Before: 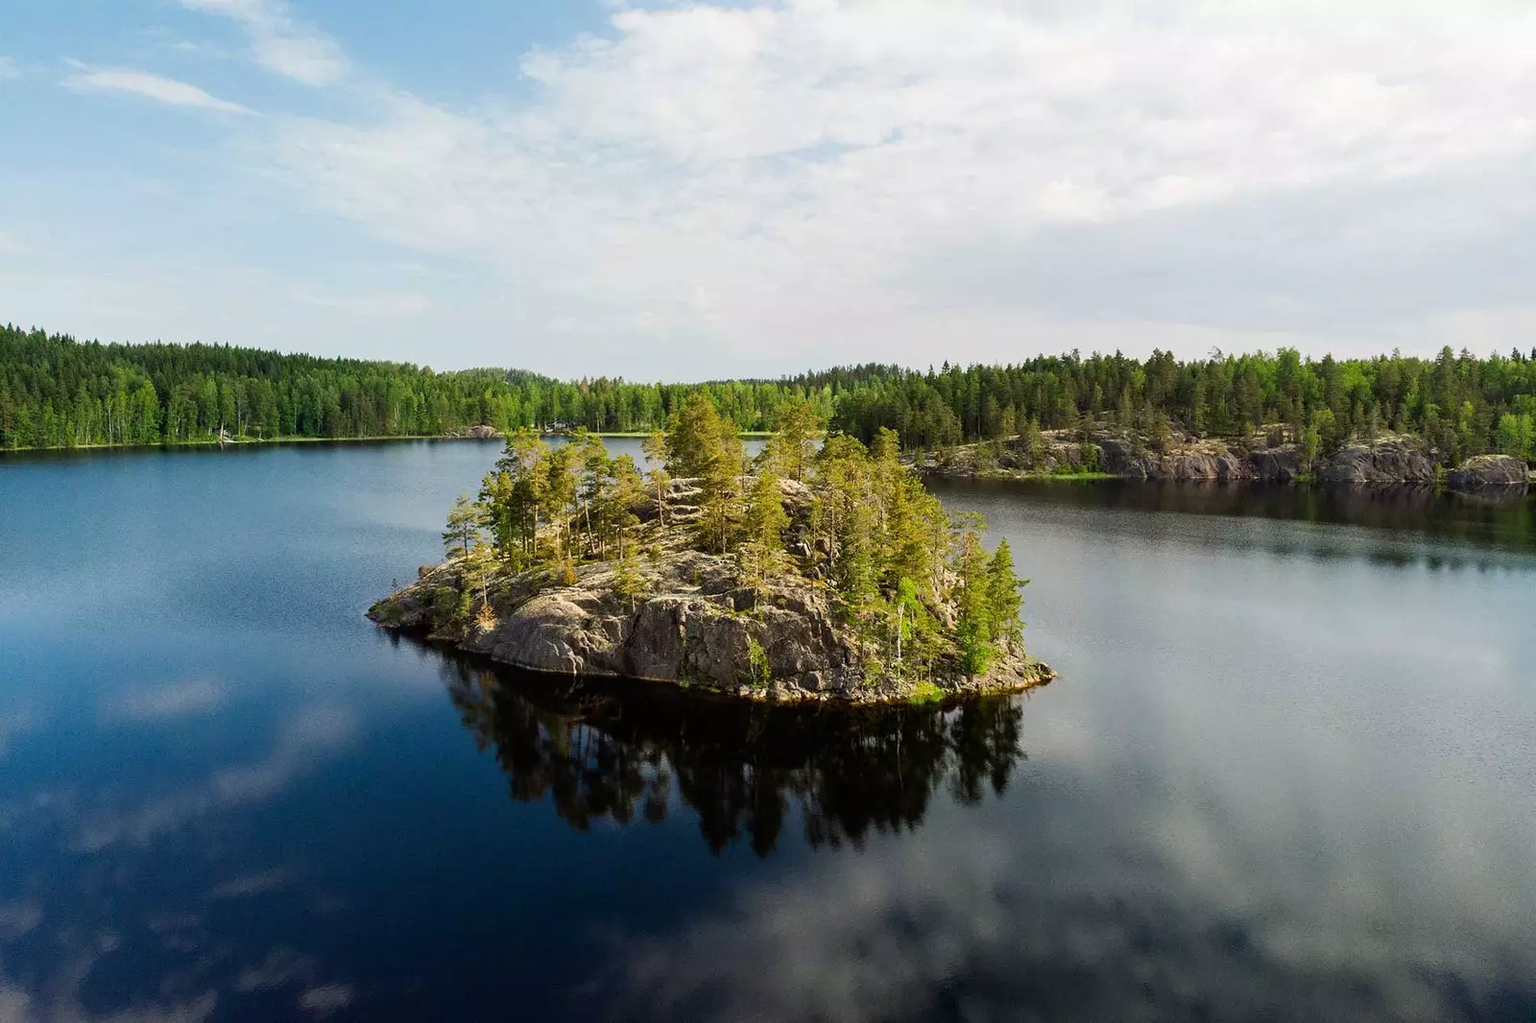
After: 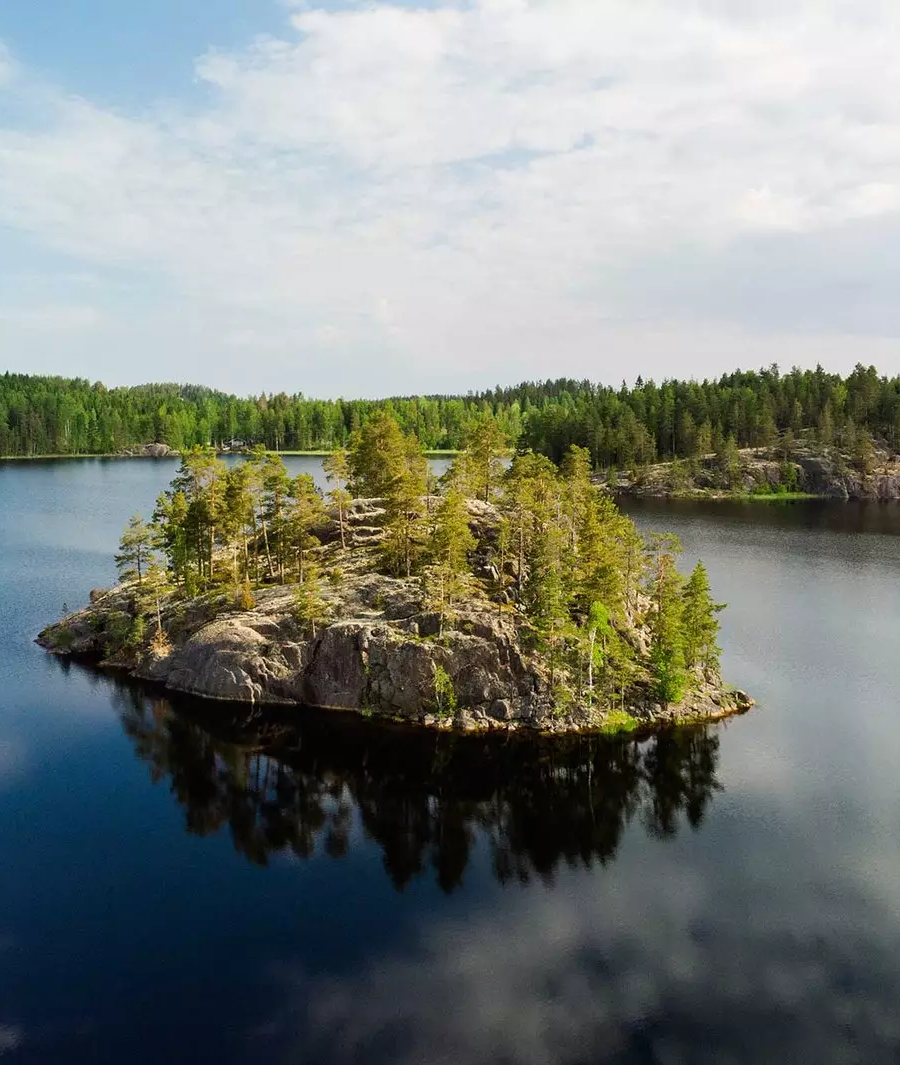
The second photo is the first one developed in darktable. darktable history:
crop: left 21.638%, right 22.103%, bottom 0.015%
